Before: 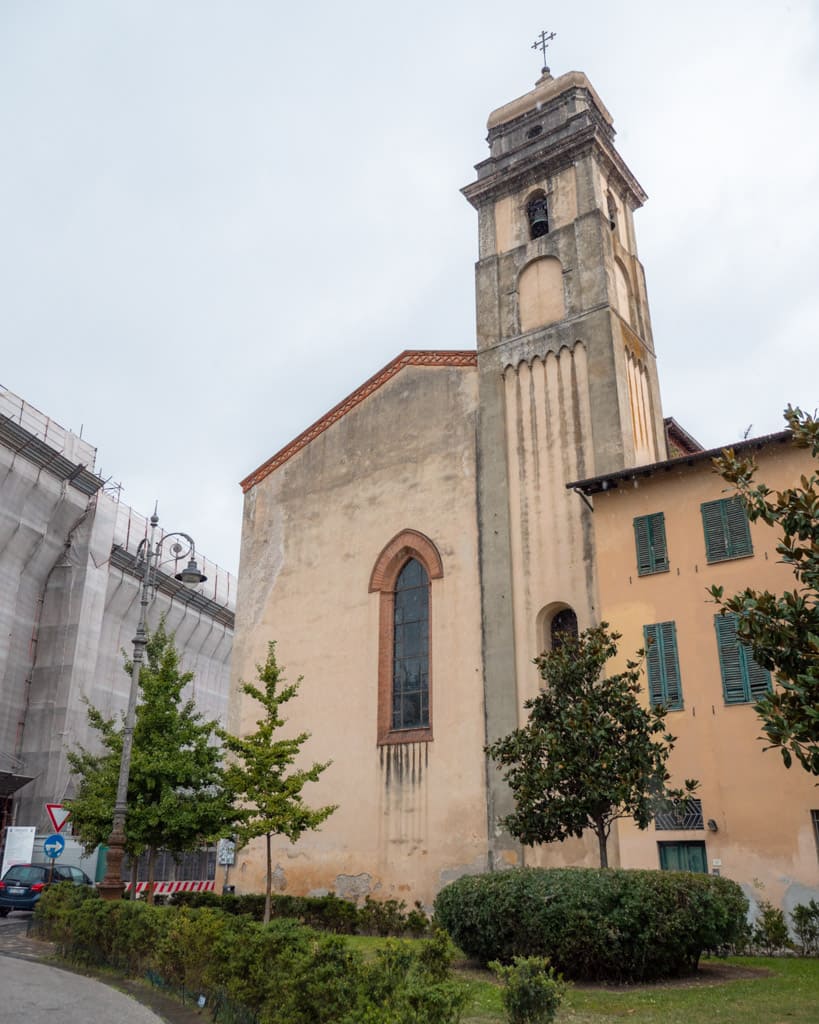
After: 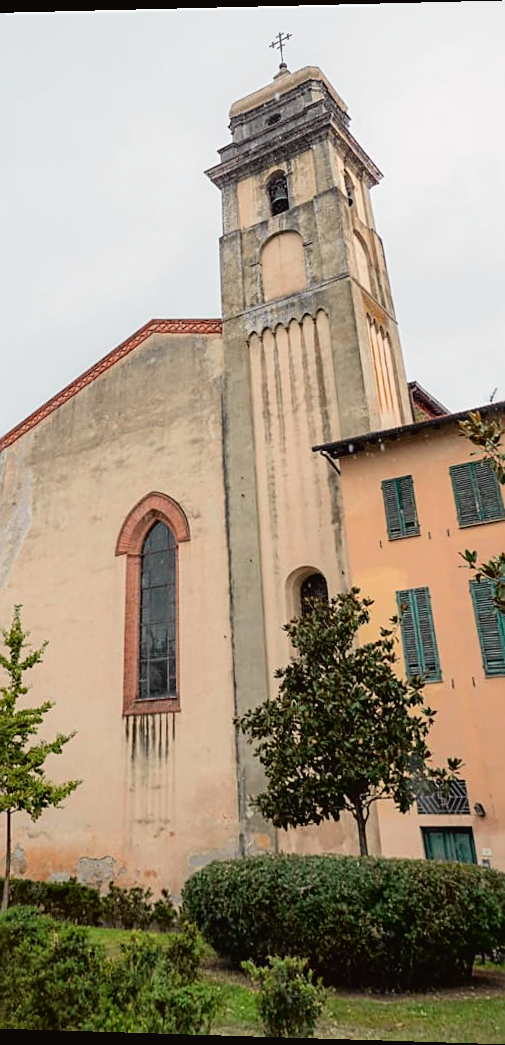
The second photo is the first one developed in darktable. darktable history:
rotate and perspective: rotation 0.128°, lens shift (vertical) -0.181, lens shift (horizontal) -0.044, shear 0.001, automatic cropping off
sharpen: on, module defaults
crop: left 31.458%, top 0%, right 11.876%
tone curve: curves: ch0 [(0, 0.019) (0.066, 0.043) (0.189, 0.182) (0.368, 0.407) (0.501, 0.564) (0.677, 0.729) (0.851, 0.861) (0.997, 0.959)]; ch1 [(0, 0) (0.187, 0.121) (0.388, 0.346) (0.437, 0.409) (0.474, 0.472) (0.499, 0.501) (0.514, 0.515) (0.542, 0.557) (0.645, 0.686) (0.812, 0.856) (1, 1)]; ch2 [(0, 0) (0.246, 0.214) (0.421, 0.427) (0.459, 0.484) (0.5, 0.504) (0.518, 0.523) (0.529, 0.548) (0.56, 0.576) (0.607, 0.63) (0.744, 0.734) (0.867, 0.821) (0.993, 0.889)], color space Lab, independent channels, preserve colors none
